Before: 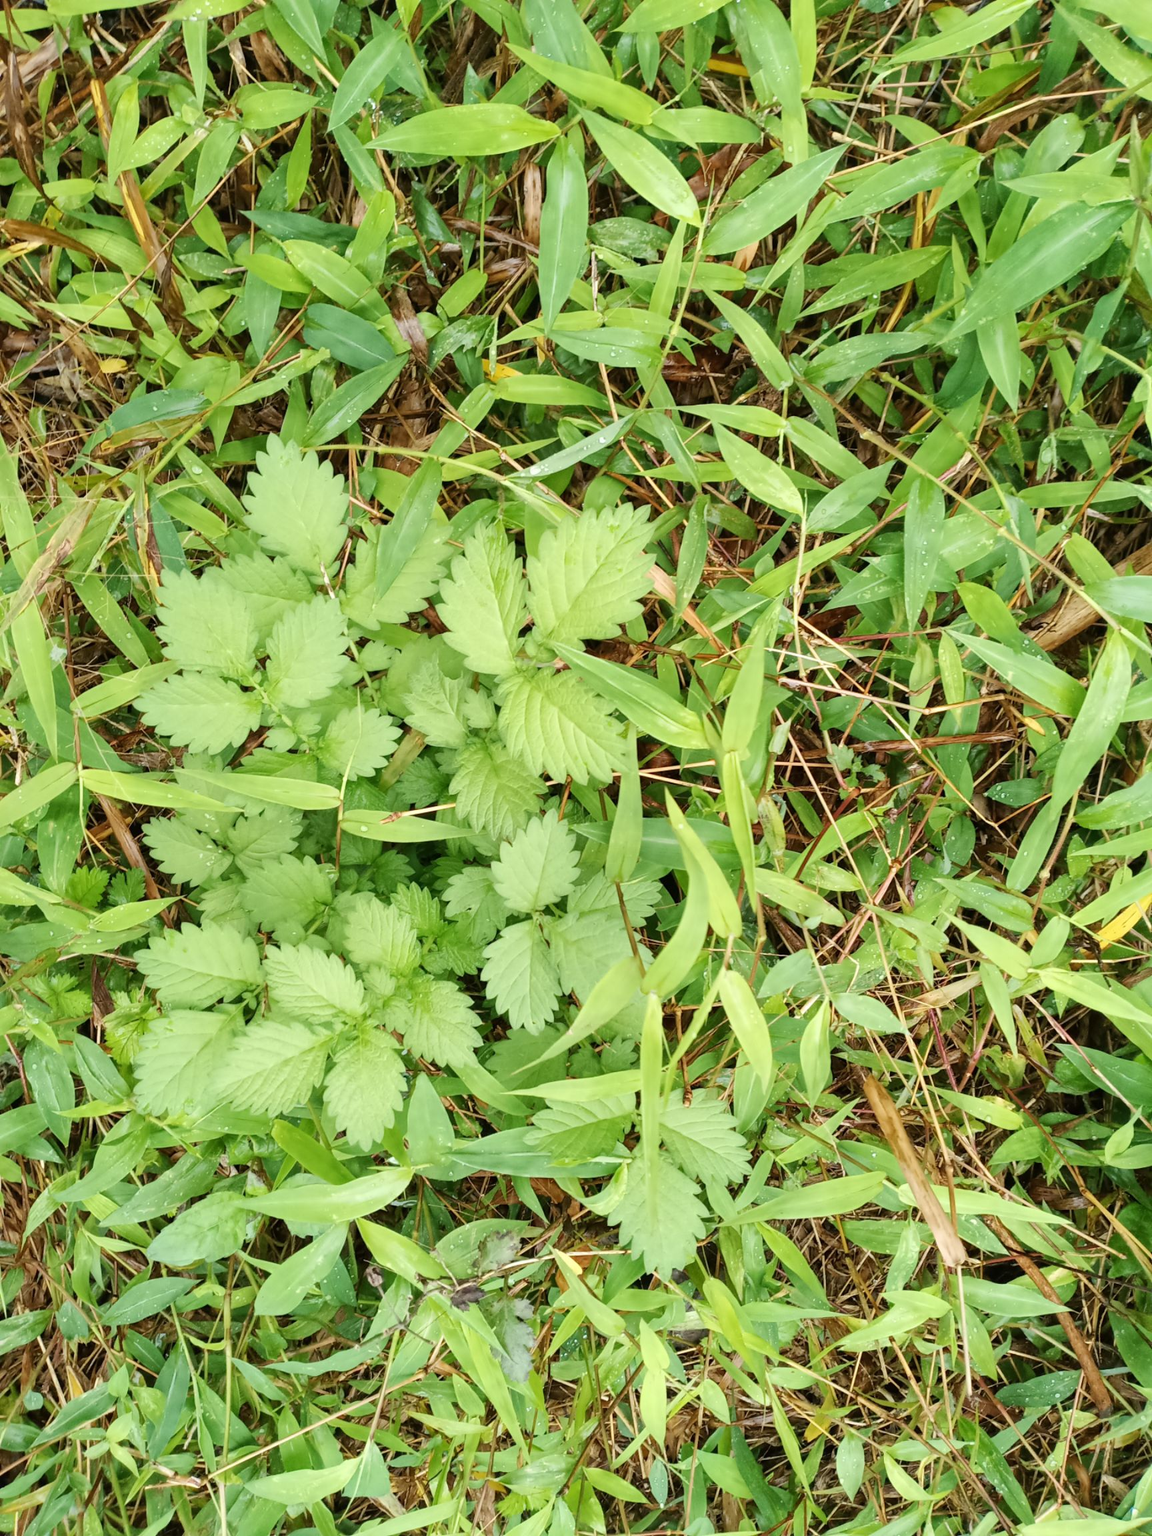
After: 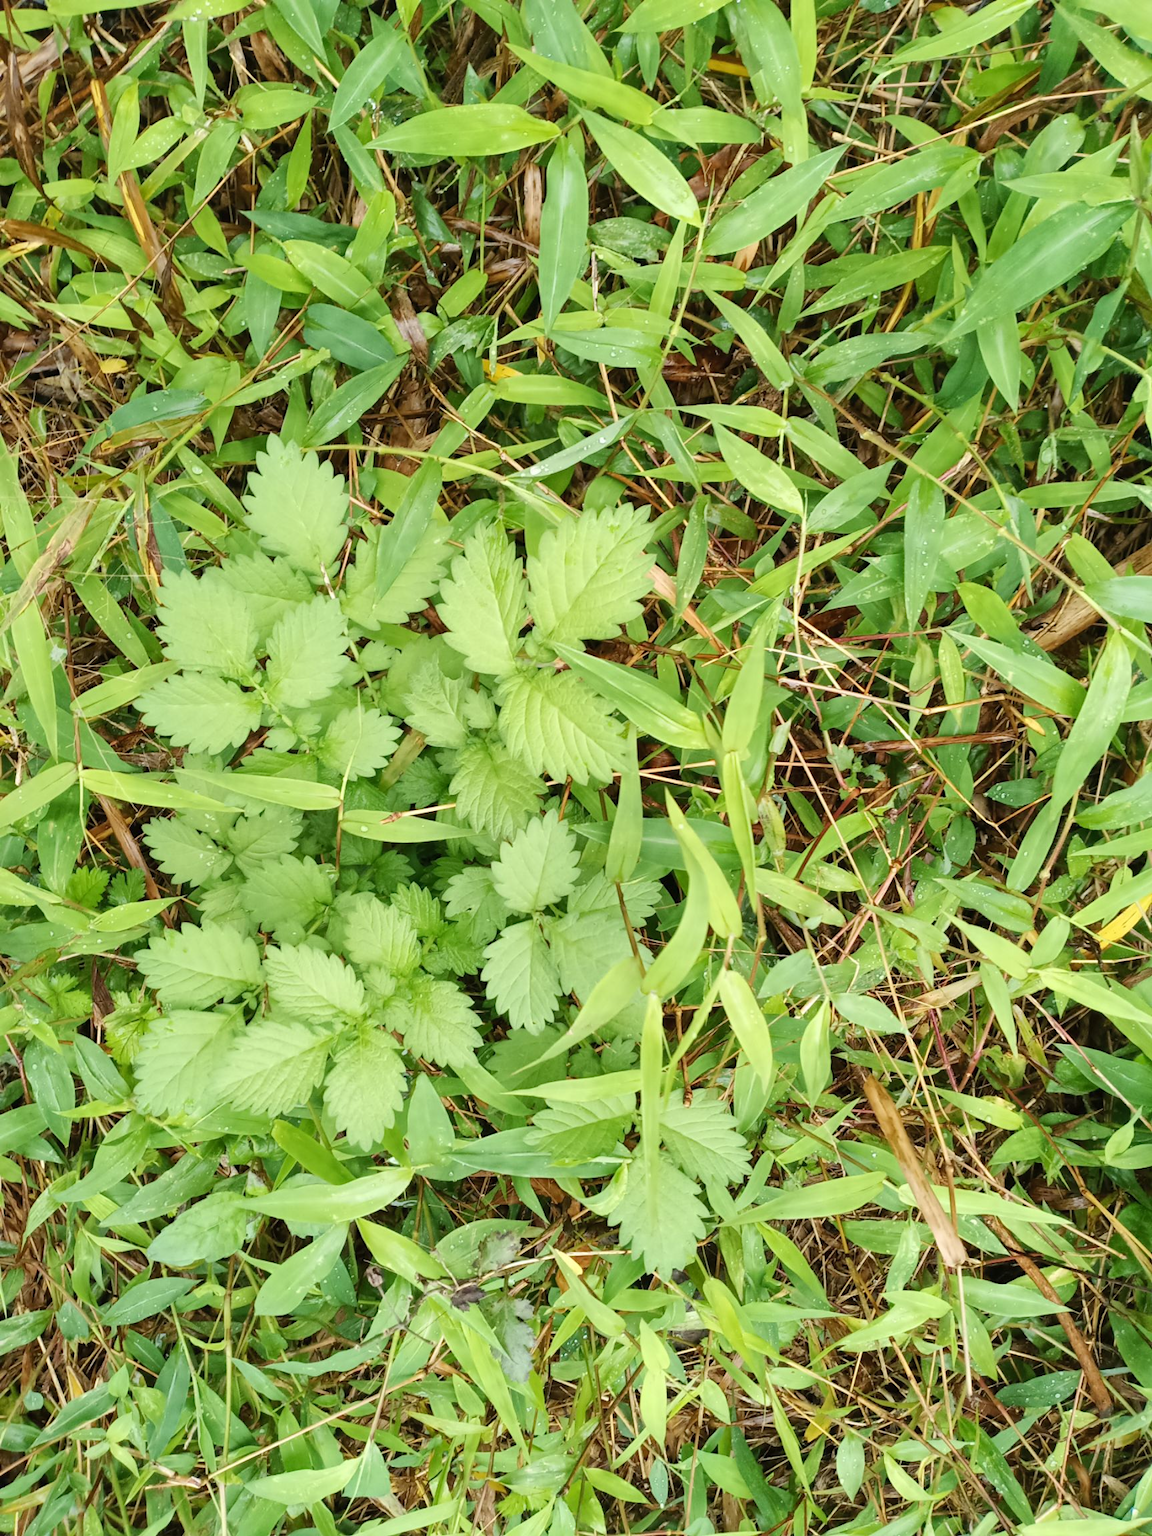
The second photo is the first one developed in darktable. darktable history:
fill light: on, module defaults
color balance rgb: global vibrance 10%
